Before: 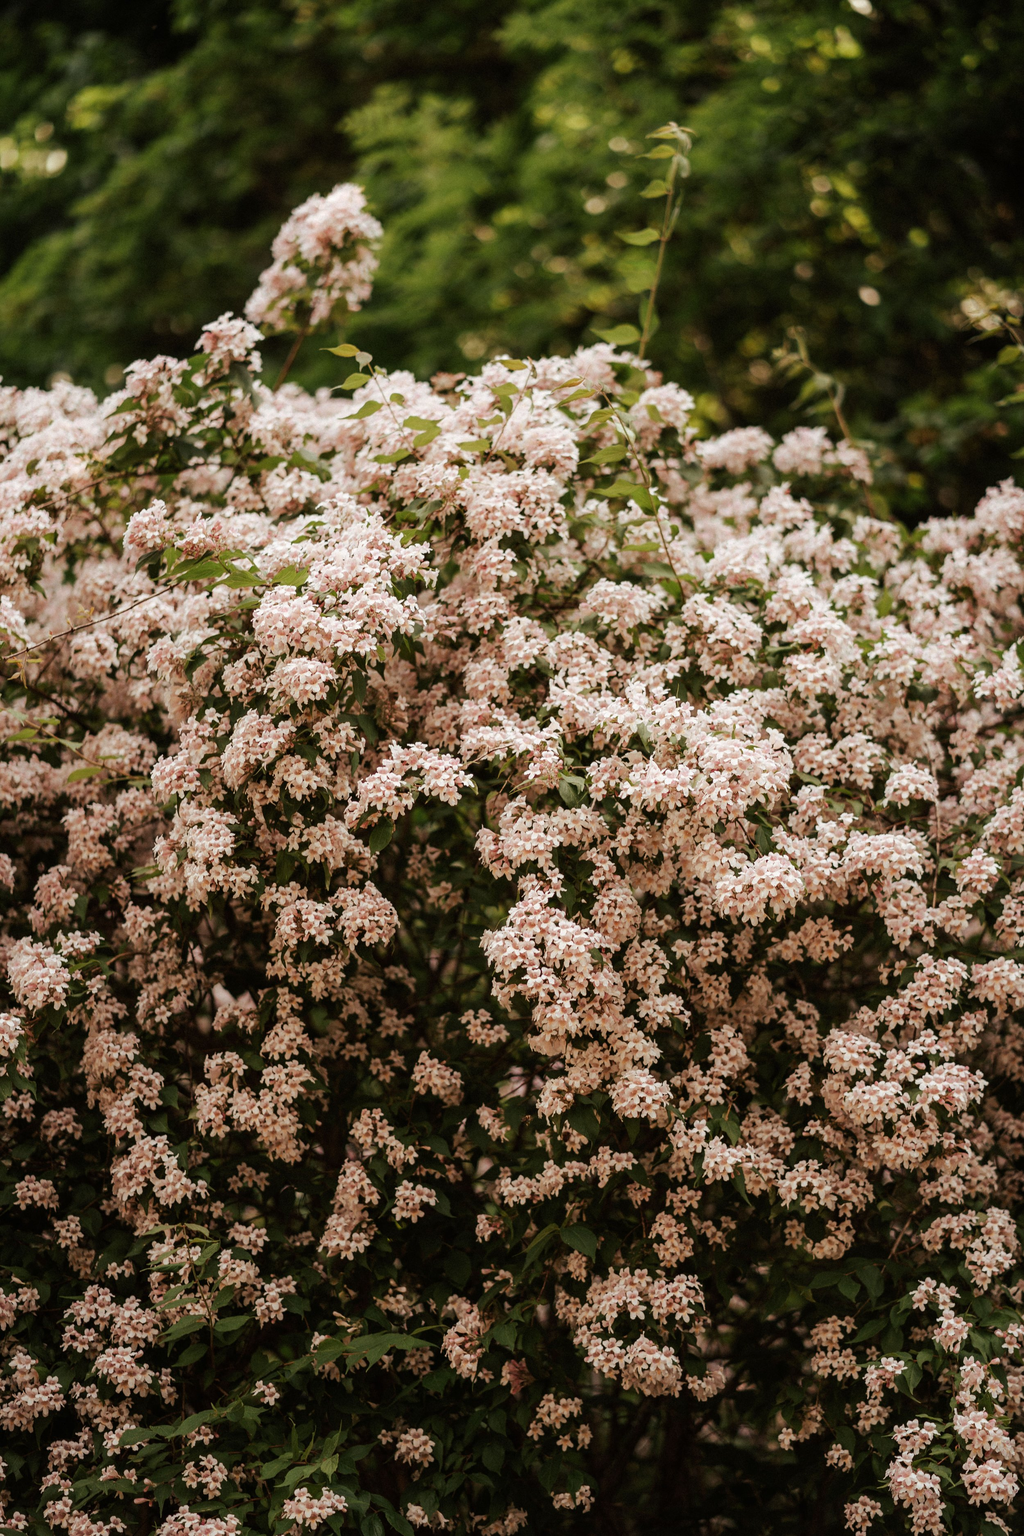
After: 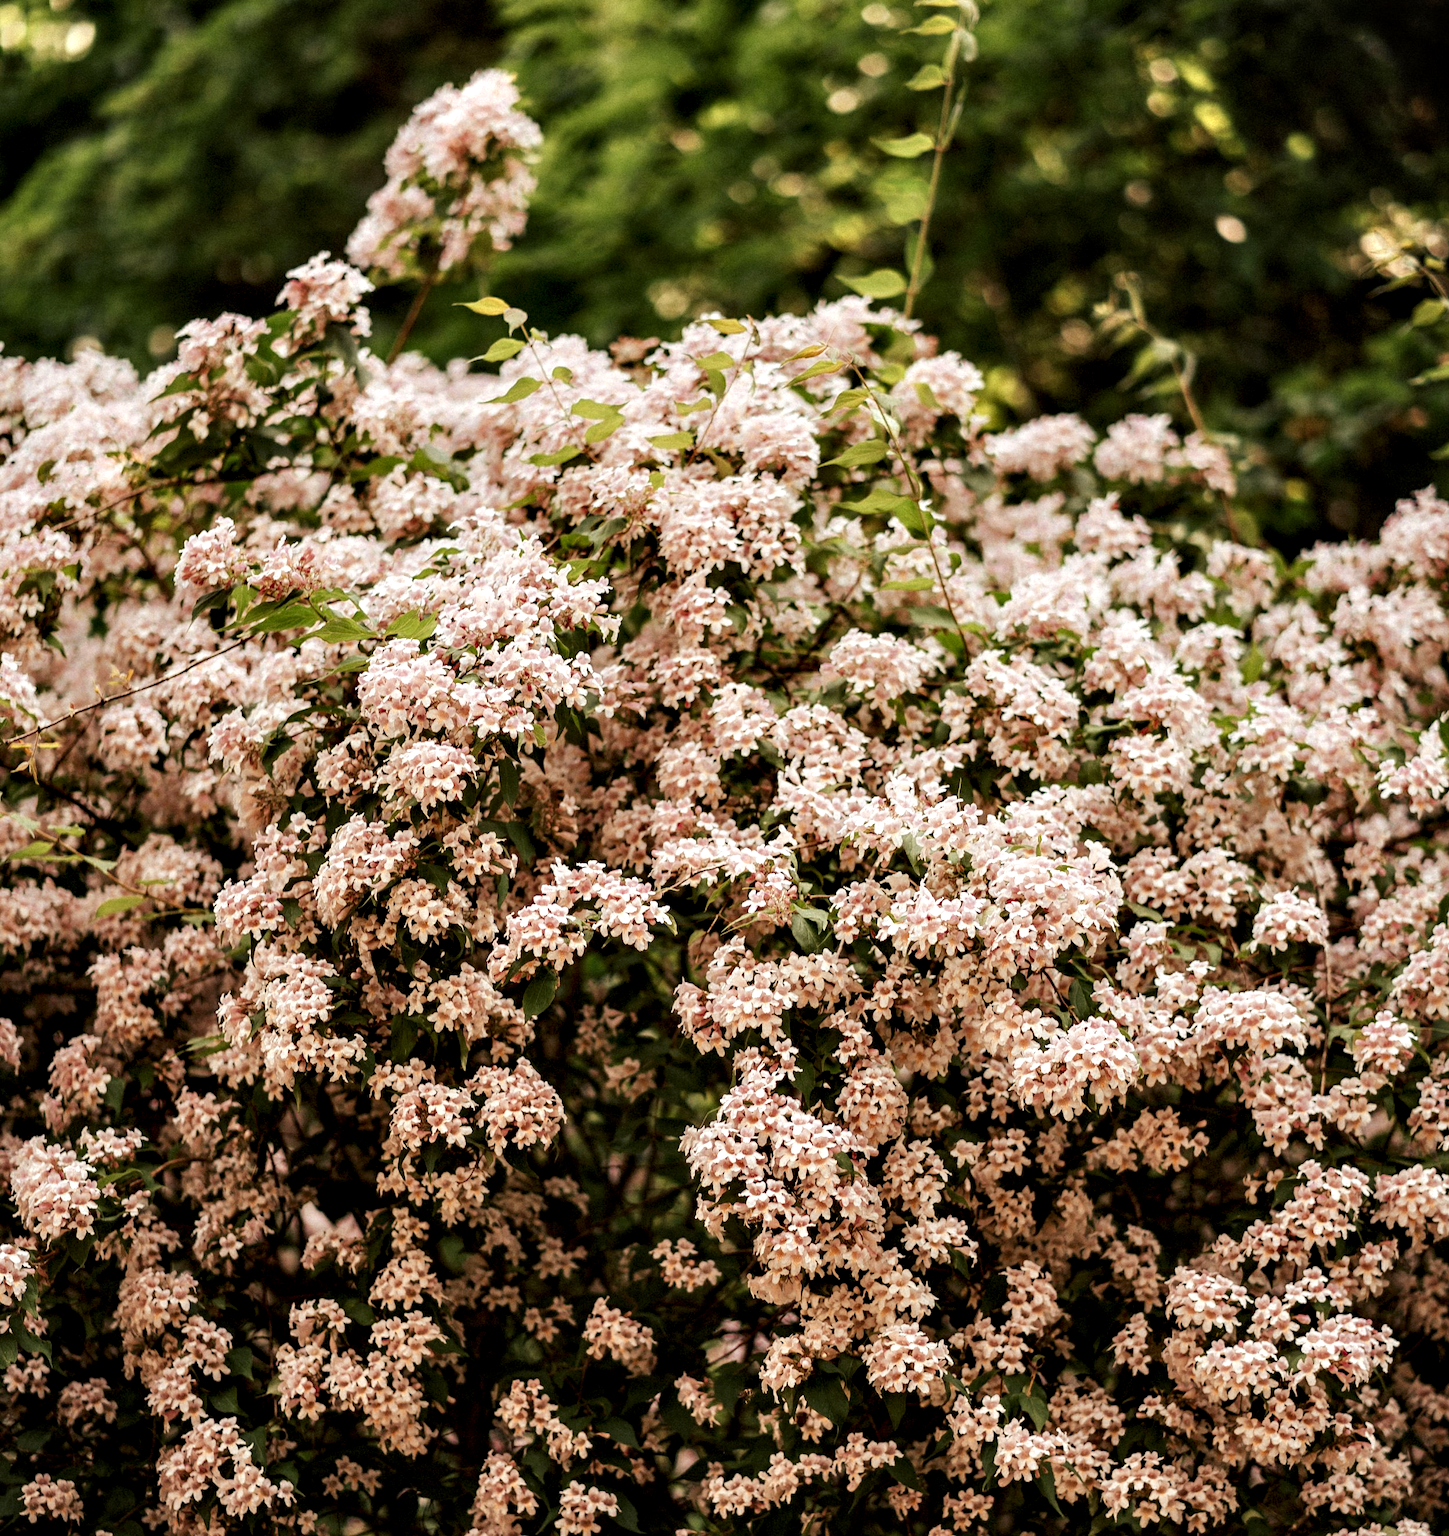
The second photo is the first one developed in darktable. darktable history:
crop and rotate: top 8.759%, bottom 20.597%
contrast equalizer: y [[0.601, 0.6, 0.598, 0.598, 0.6, 0.601], [0.5 ×6], [0.5 ×6], [0 ×6], [0 ×6]], mix 0.589
color zones: curves: ch0 [(0.004, 0.305) (0.261, 0.623) (0.389, 0.399) (0.708, 0.571) (0.947, 0.34)]; ch1 [(0.025, 0.645) (0.229, 0.584) (0.326, 0.551) (0.484, 0.262) (0.757, 0.643)]
